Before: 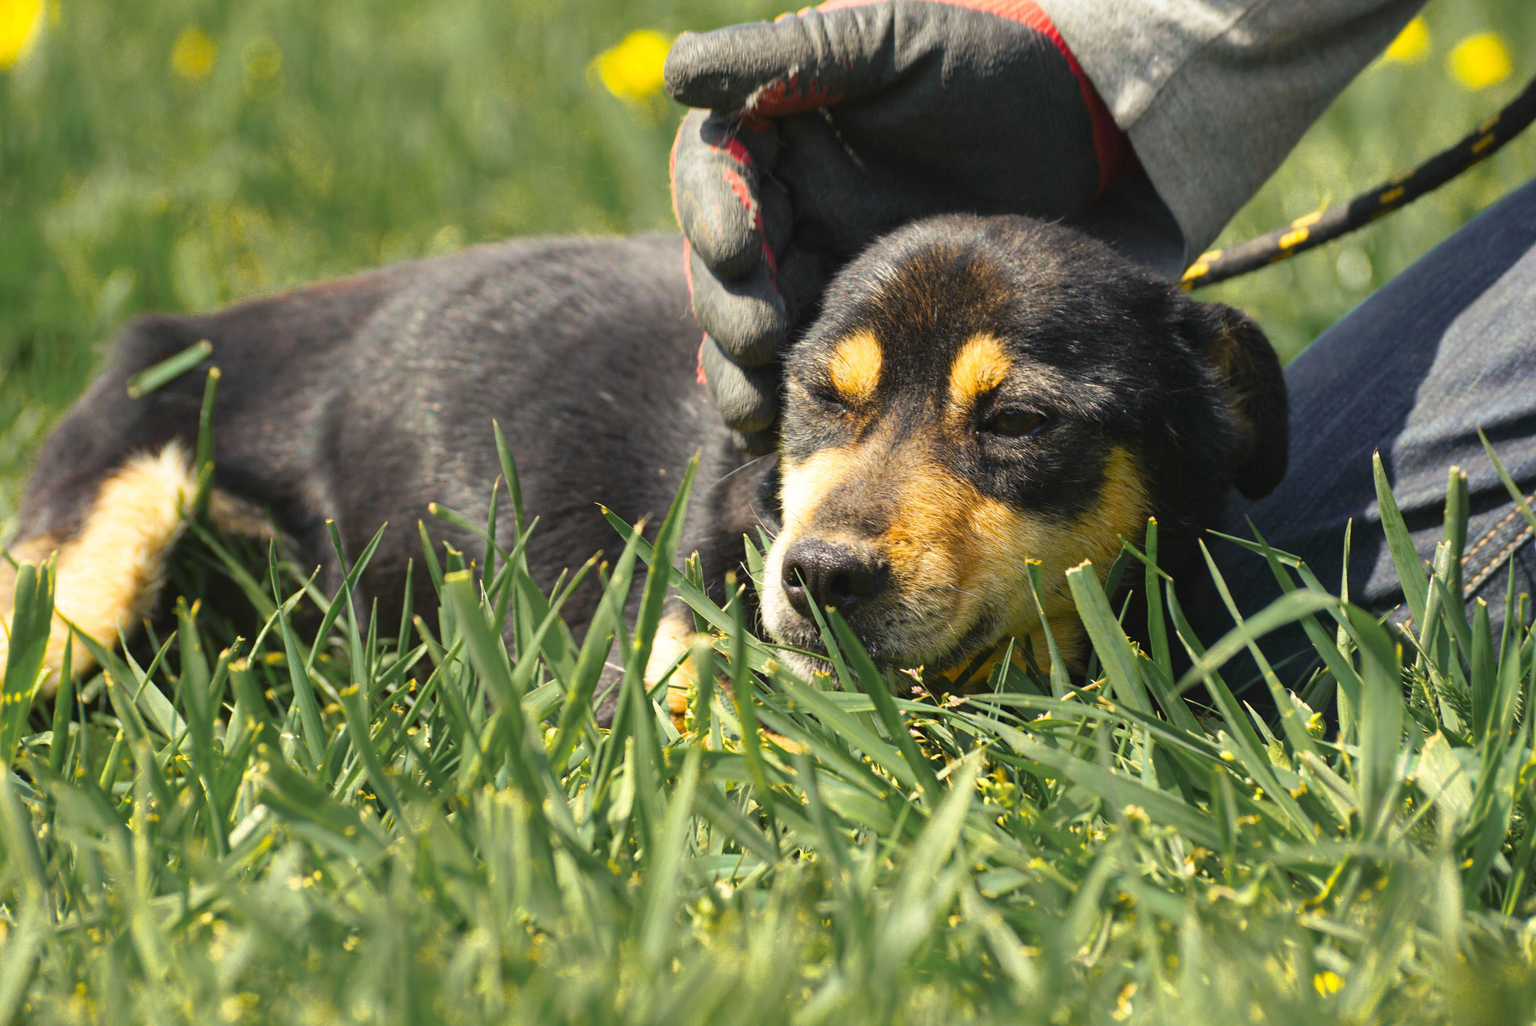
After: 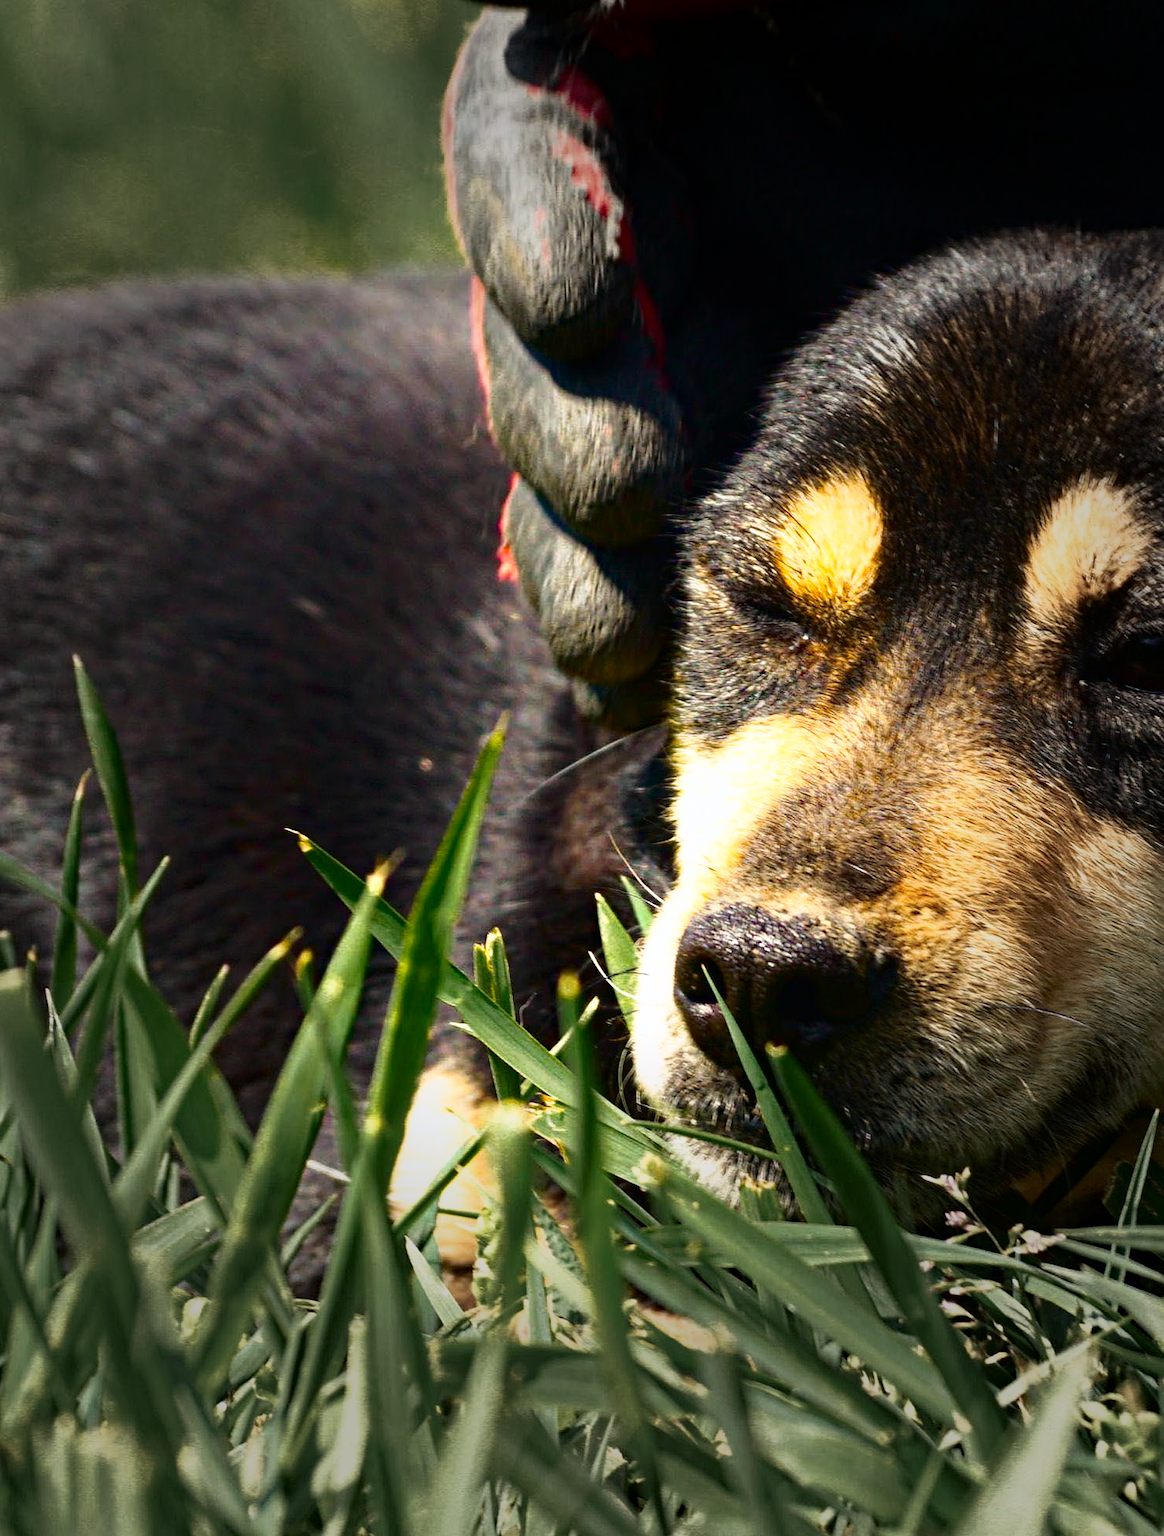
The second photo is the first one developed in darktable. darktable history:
shadows and highlights: shadows -62.02, white point adjustment -5.11, highlights 60.53
crop and rotate: left 29.814%, top 10.263%, right 33.786%, bottom 17.87%
haze removal: strength 0.486, distance 0.433, compatibility mode true, adaptive false
exposure: exposure 0.373 EV, compensate highlight preservation false
vignetting: fall-off start 39.92%, fall-off radius 40.84%, center (-0.031, -0.043)
local contrast: mode bilateral grid, contrast 99, coarseness 100, detail 92%, midtone range 0.2
contrast brightness saturation: contrast 0.066, brightness -0.143, saturation 0.111
